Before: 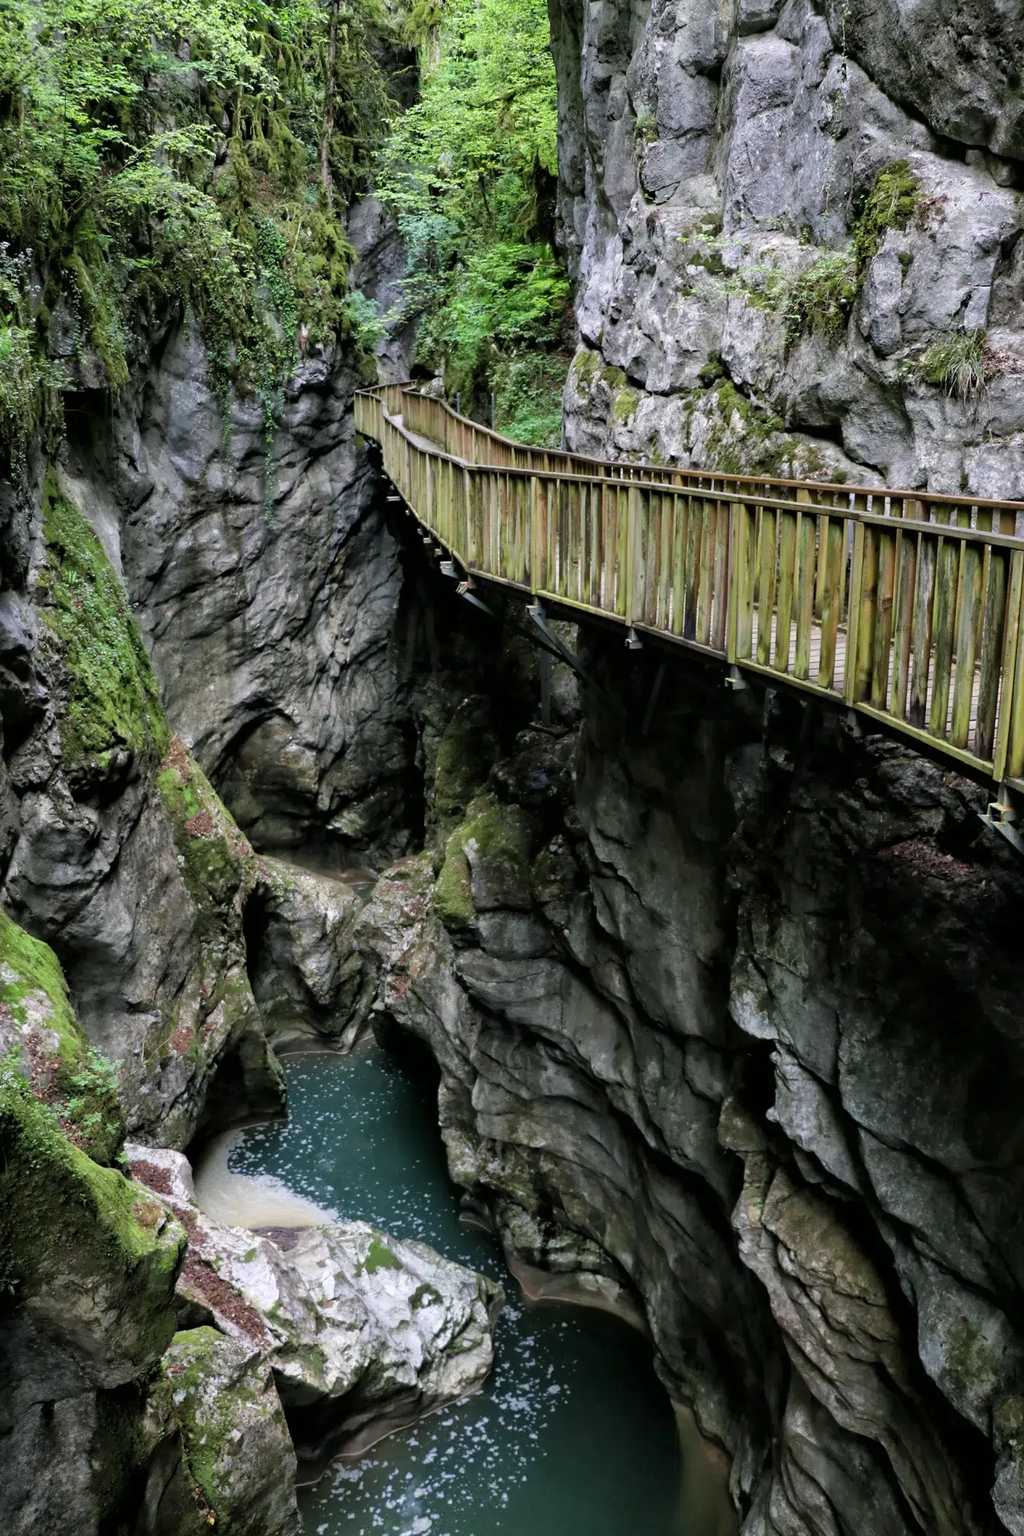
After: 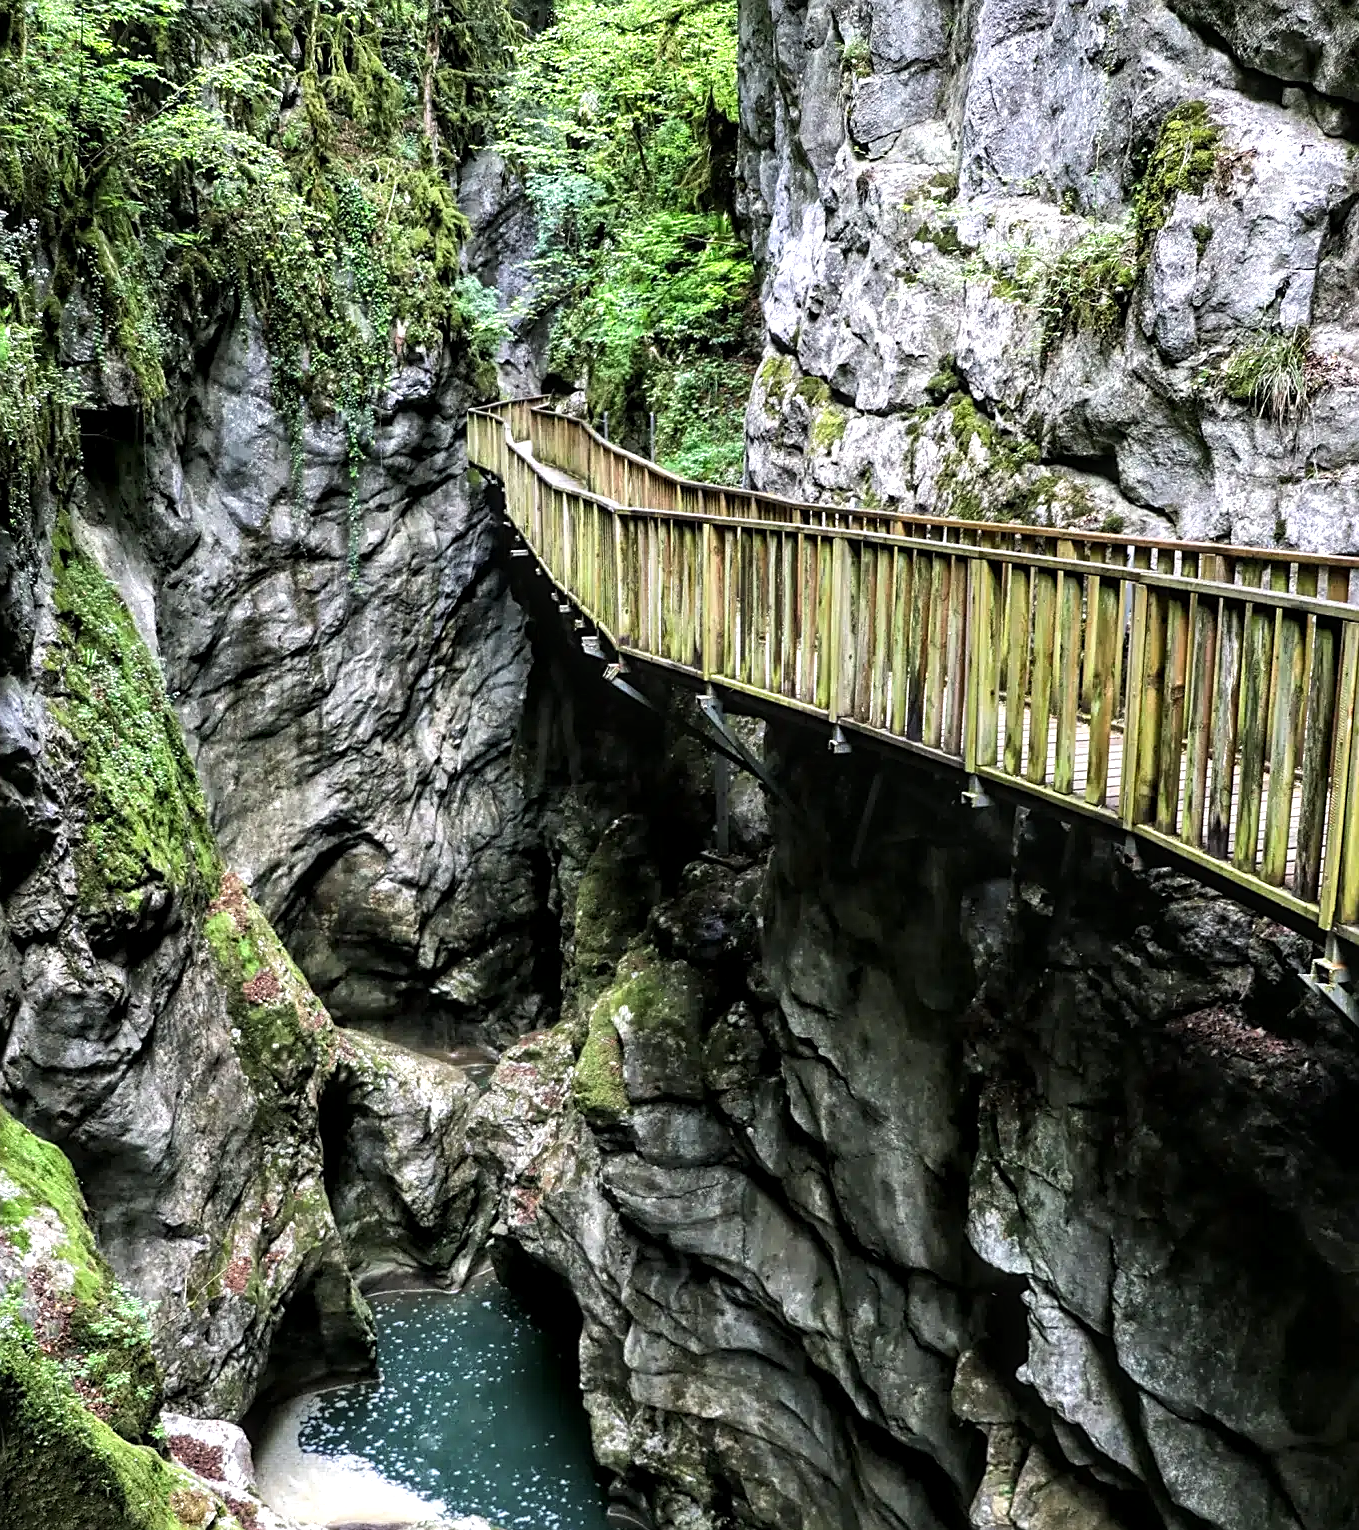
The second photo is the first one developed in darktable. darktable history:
exposure: black level correction 0, exposure 0.5 EV, compensate exposure bias true, compensate highlight preservation false
local contrast: detail 130%
tone equalizer: -8 EV -0.417 EV, -7 EV -0.389 EV, -6 EV -0.333 EV, -5 EV -0.222 EV, -3 EV 0.222 EV, -2 EV 0.333 EV, -1 EV 0.389 EV, +0 EV 0.417 EV, edges refinement/feathering 500, mask exposure compensation -1.57 EV, preserve details no
sharpen: on, module defaults
crop: left 0.387%, top 5.469%, bottom 19.809%
